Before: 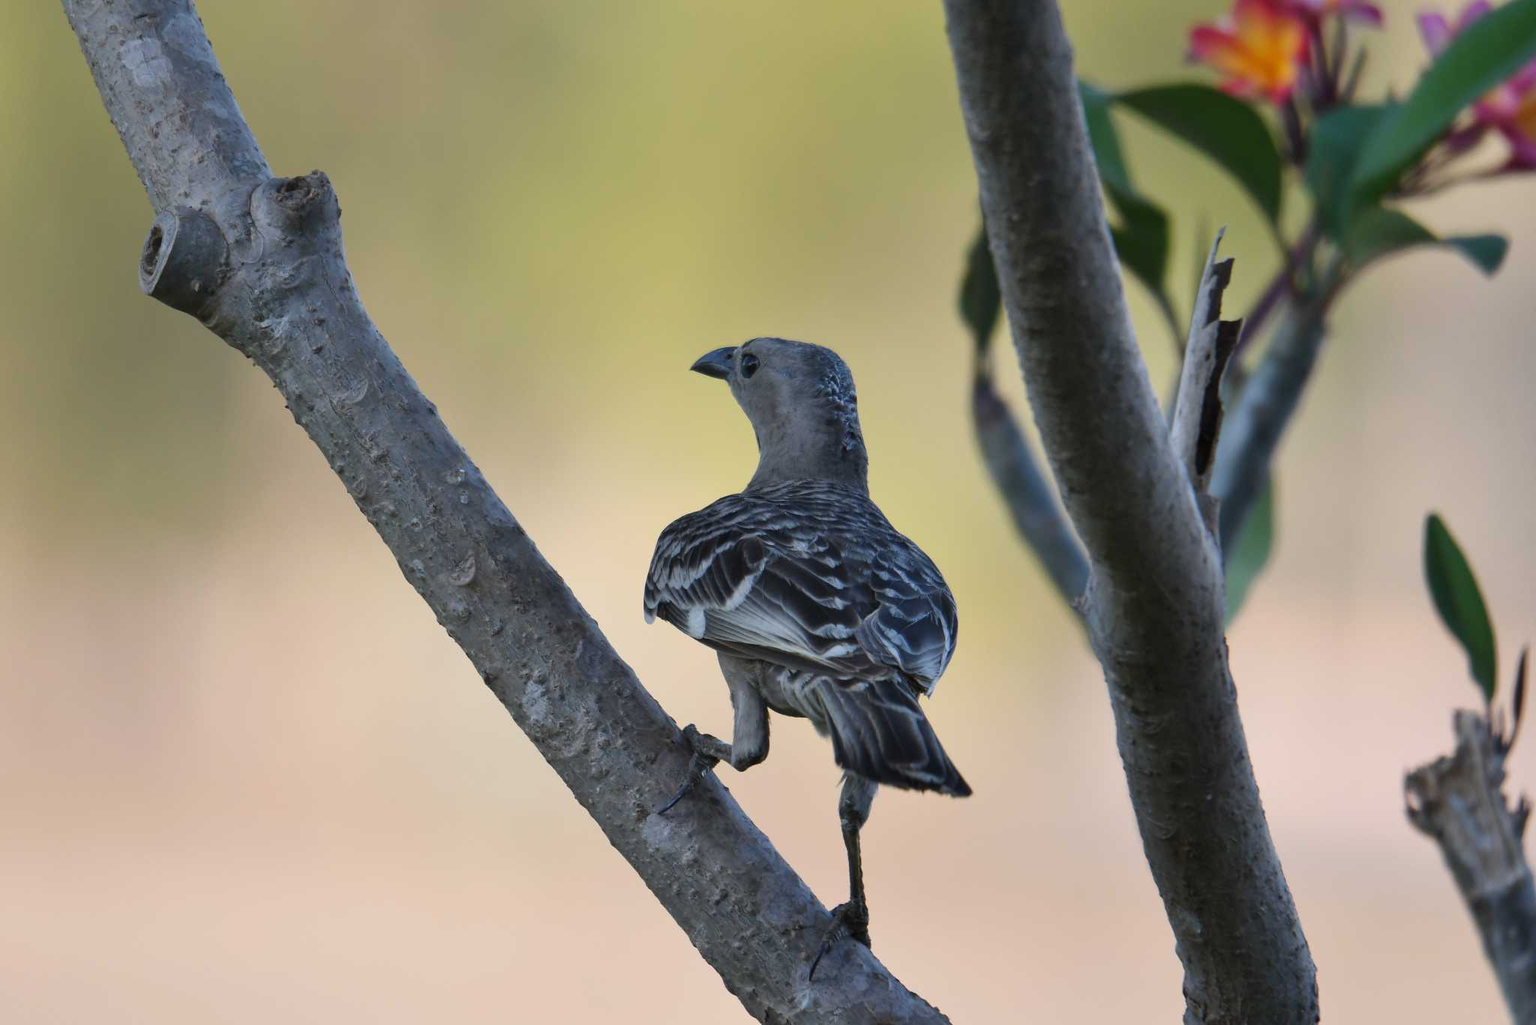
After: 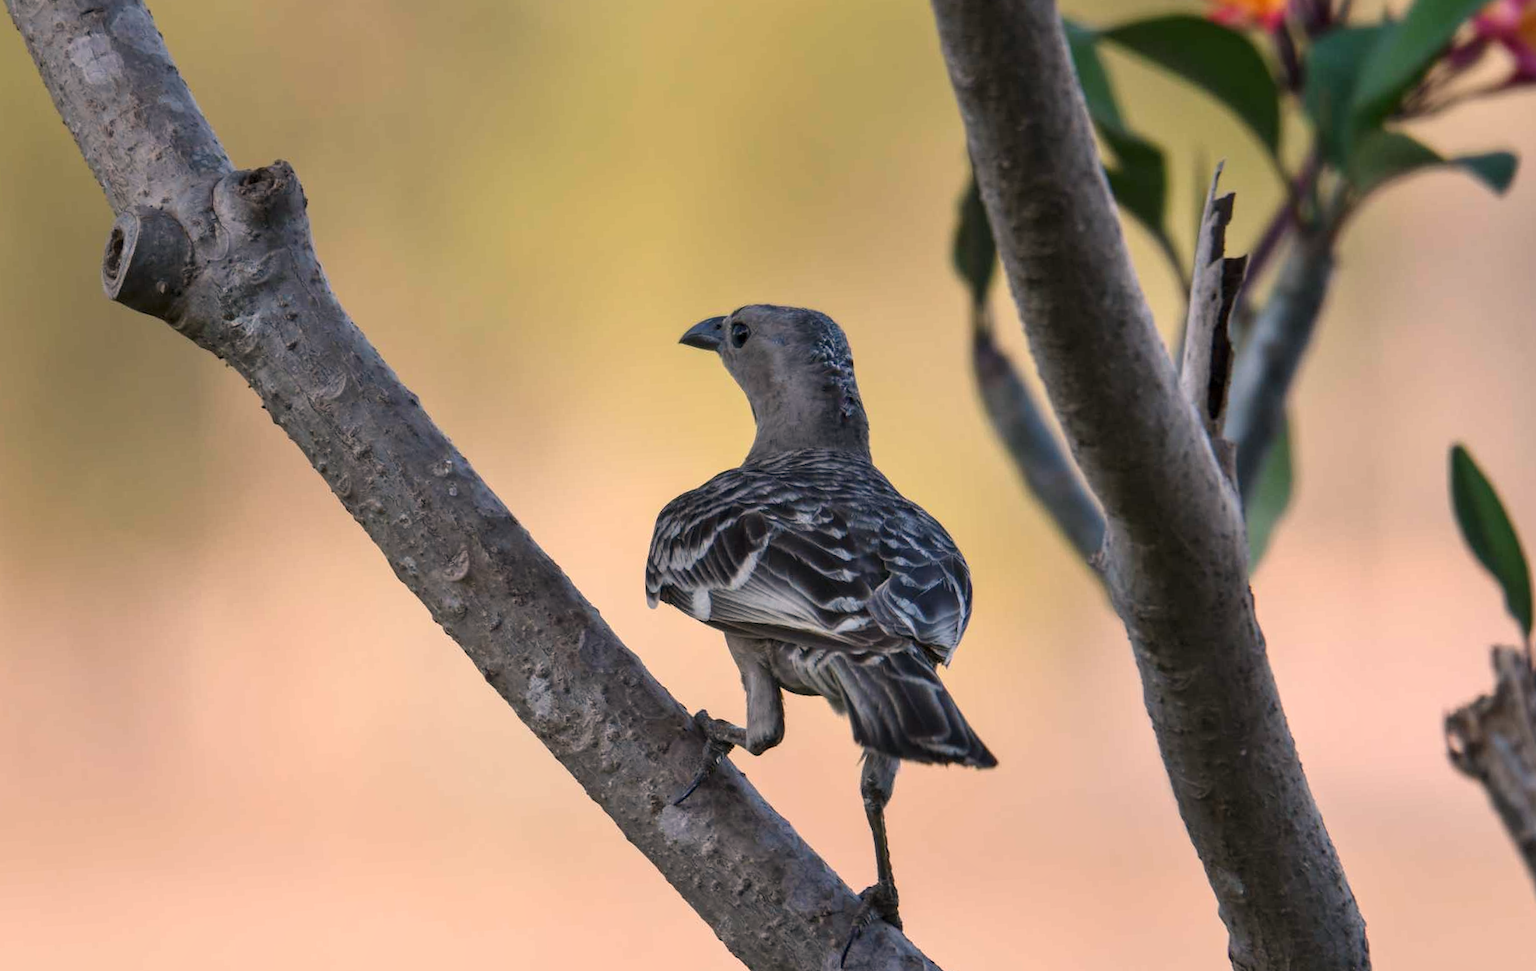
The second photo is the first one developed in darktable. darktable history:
local contrast: on, module defaults
rotate and perspective: rotation -3.52°, crop left 0.036, crop right 0.964, crop top 0.081, crop bottom 0.919
white balance: red 1.127, blue 0.943
